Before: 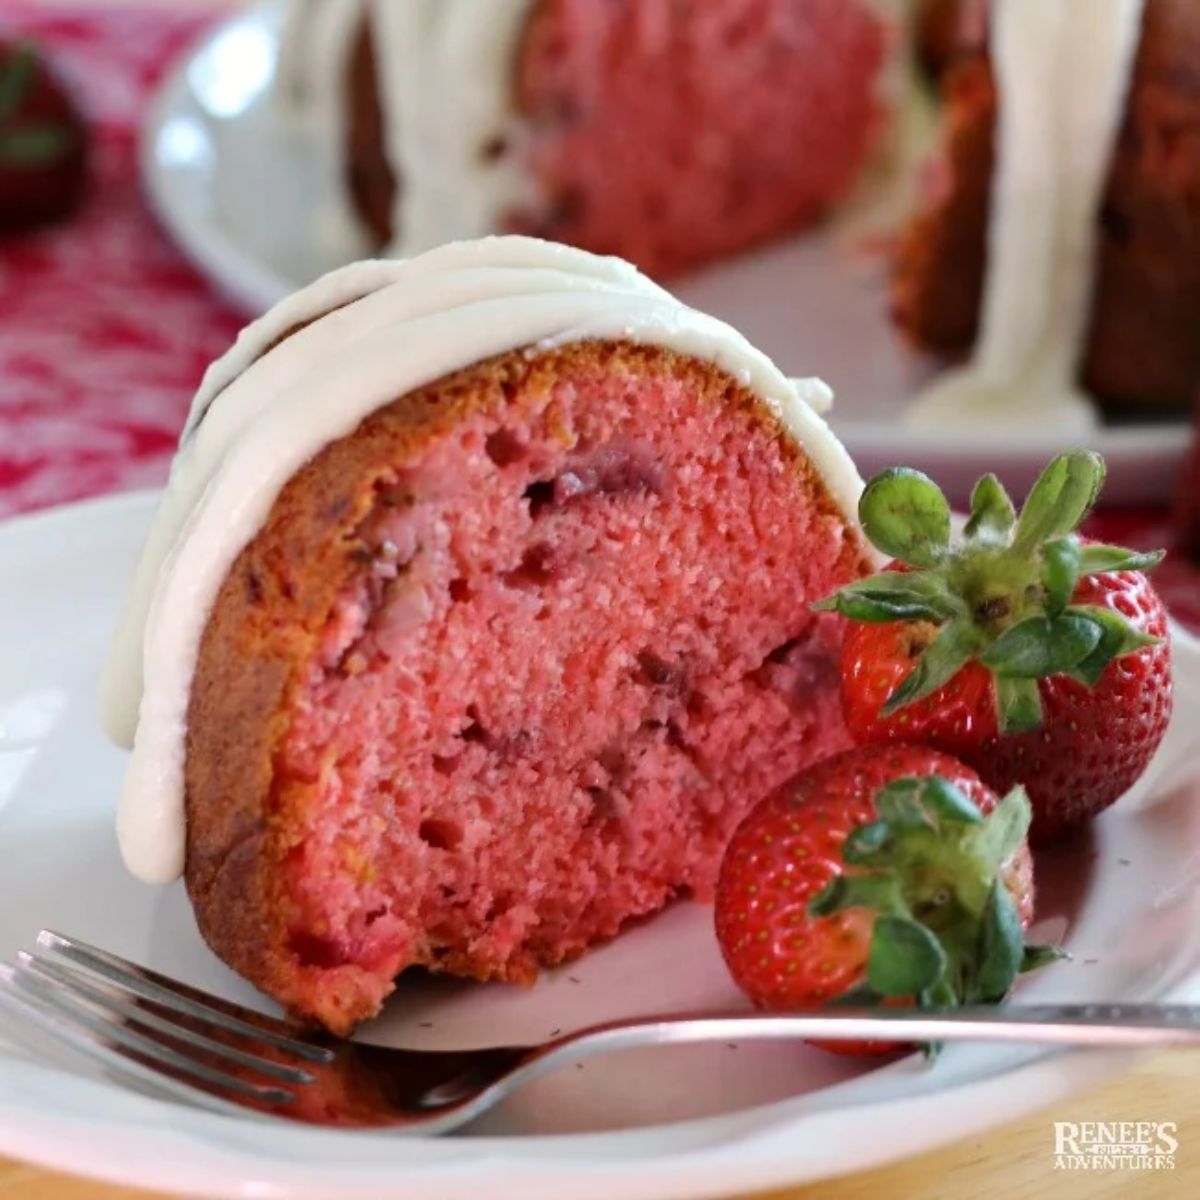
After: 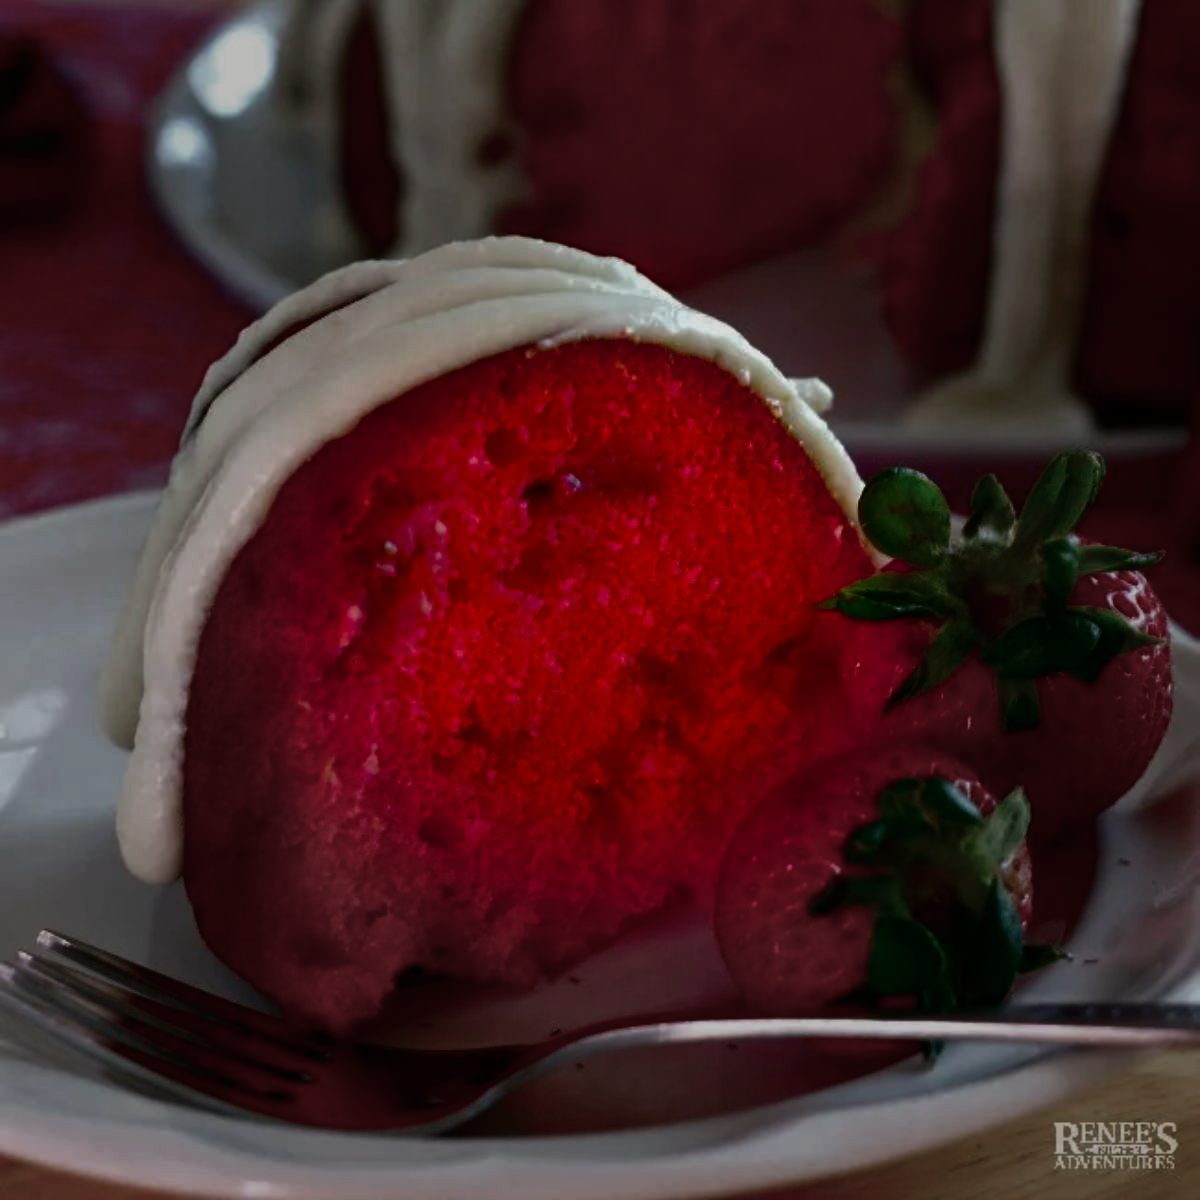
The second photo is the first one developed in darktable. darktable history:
vignetting: fall-off start 30.33%, fall-off radius 34.31%, unbound false
contrast brightness saturation: brightness -0.986, saturation 0.985
